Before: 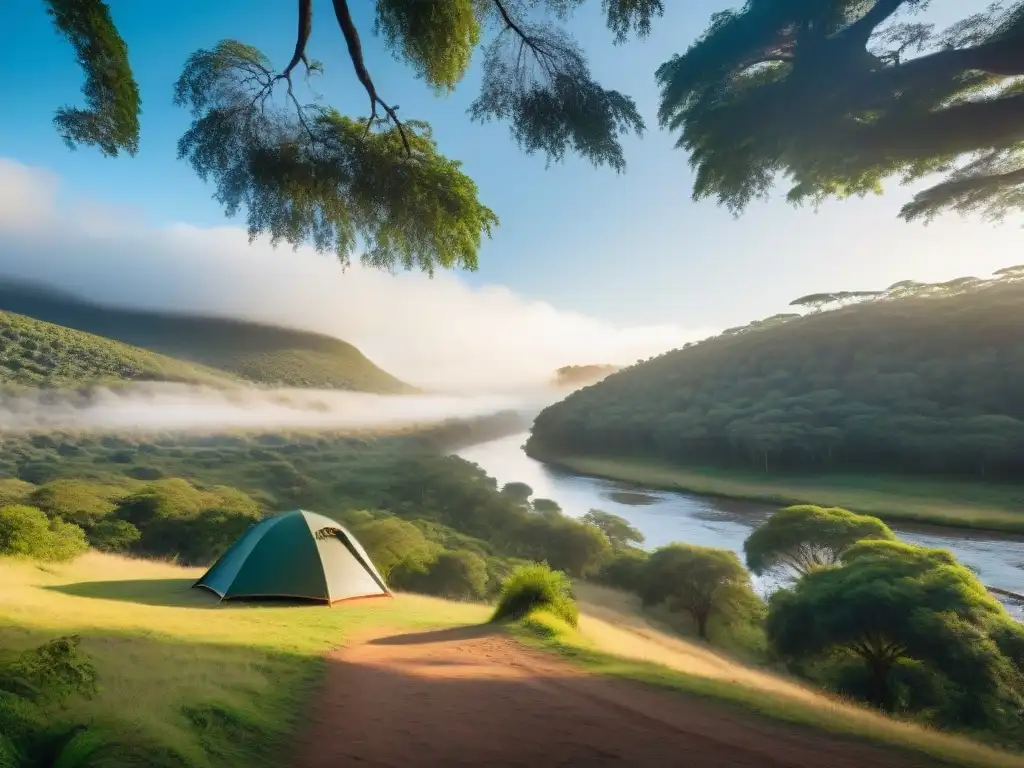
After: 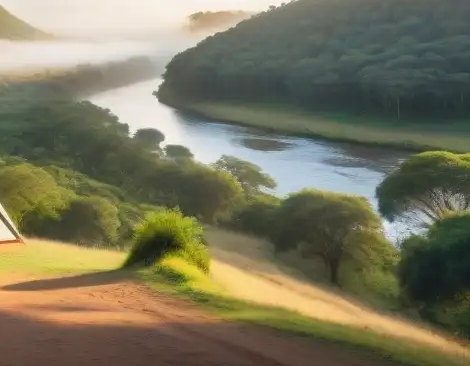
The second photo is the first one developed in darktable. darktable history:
crop: left 35.946%, top 46.128%, right 18.134%, bottom 6.09%
